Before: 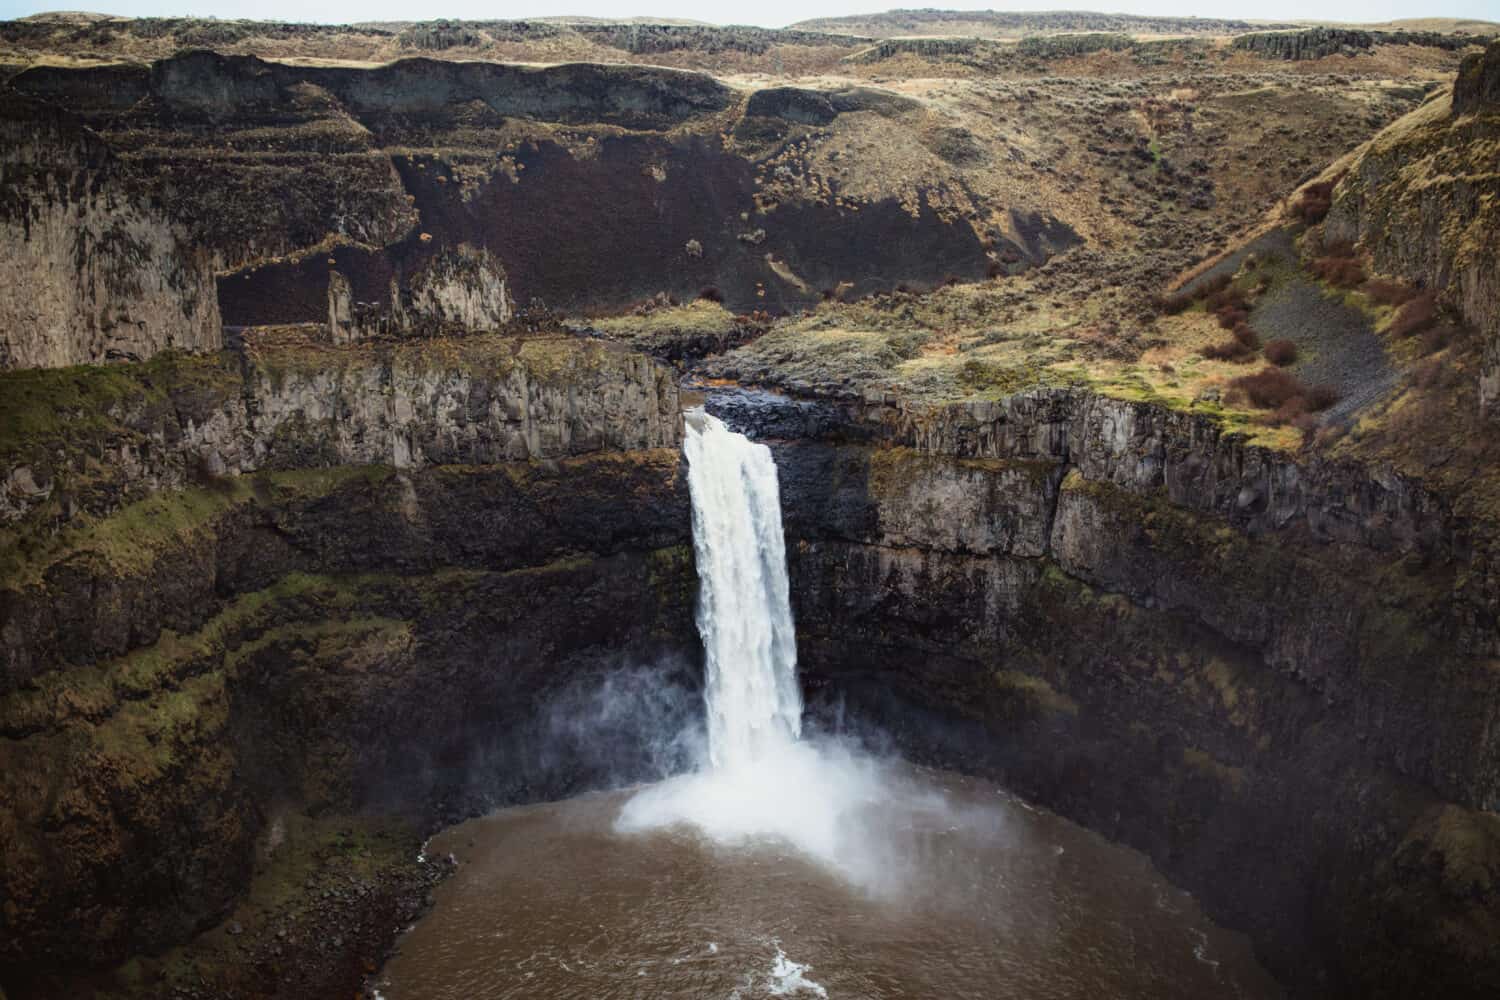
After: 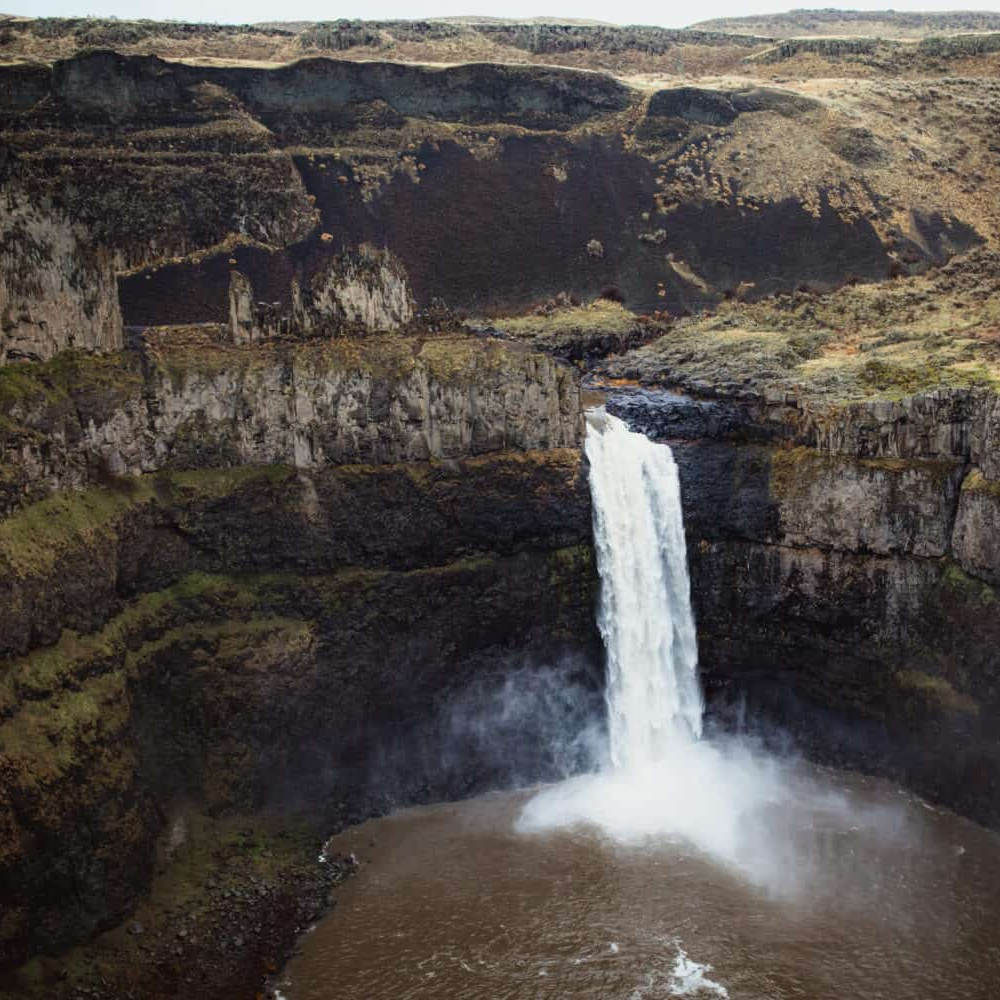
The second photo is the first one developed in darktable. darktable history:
crop and rotate: left 6.617%, right 26.717%
base curve: curves: ch0 [(0, 0) (0.297, 0.298) (1, 1)], preserve colors none
